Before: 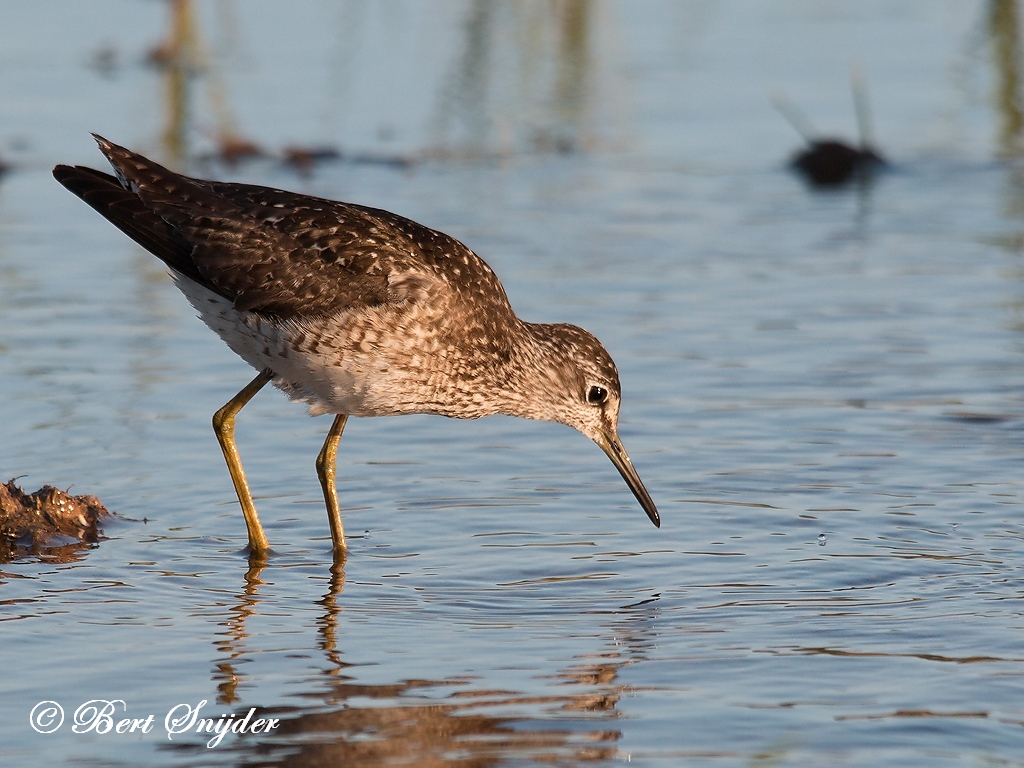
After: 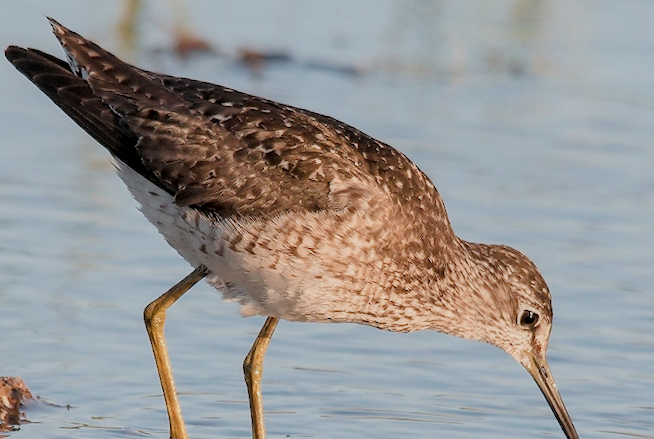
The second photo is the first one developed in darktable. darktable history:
local contrast: on, module defaults
exposure: black level correction 0, exposure 1.199 EV, compensate exposure bias true, compensate highlight preservation false
filmic rgb: black relative exposure -7.04 EV, white relative exposure 5.98 EV, target black luminance 0%, hardness 2.76, latitude 61.23%, contrast 0.692, highlights saturation mix 10.46%, shadows ↔ highlights balance -0.117%
crop and rotate: angle -4.7°, left 2.021%, top 6.66%, right 27.32%, bottom 30.116%
